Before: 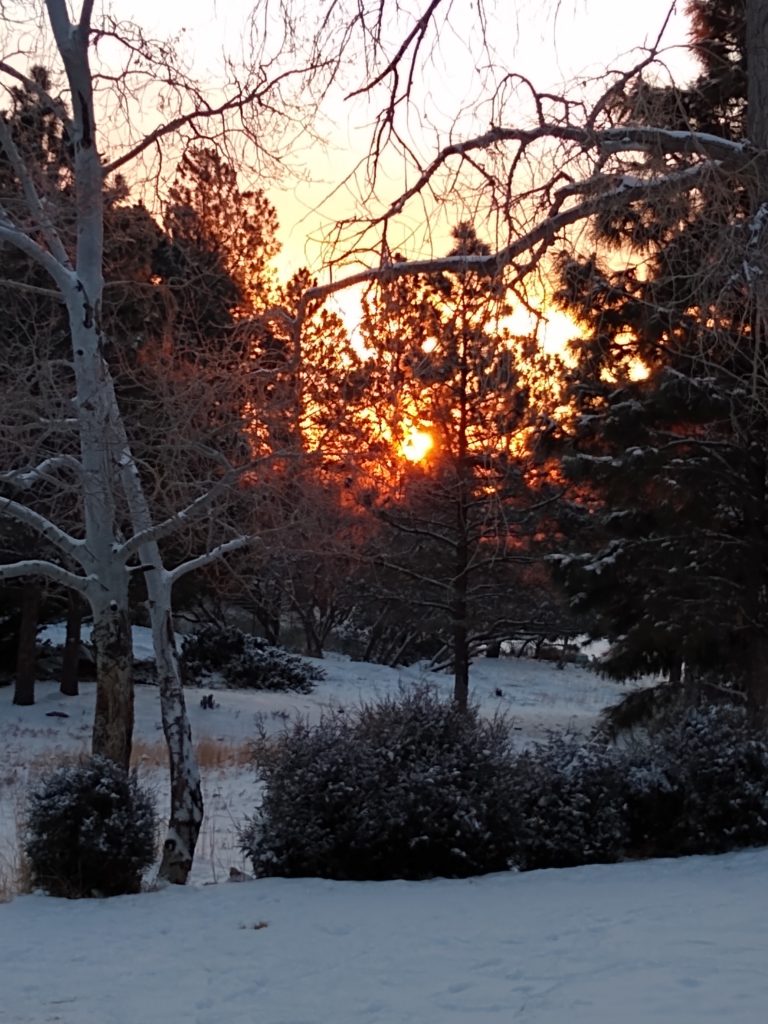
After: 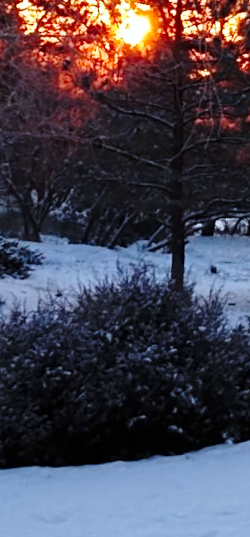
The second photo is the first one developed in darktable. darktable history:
white balance: red 0.926, green 1.003, blue 1.133
base curve: curves: ch0 [(0, 0) (0.028, 0.03) (0.121, 0.232) (0.46, 0.748) (0.859, 0.968) (1, 1)], preserve colors none
shadows and highlights: shadows 0, highlights 40
crop: left 40.878%, top 39.176%, right 25.993%, bottom 3.081%
rotate and perspective: rotation -0.013°, lens shift (vertical) -0.027, lens shift (horizontal) 0.178, crop left 0.016, crop right 0.989, crop top 0.082, crop bottom 0.918
